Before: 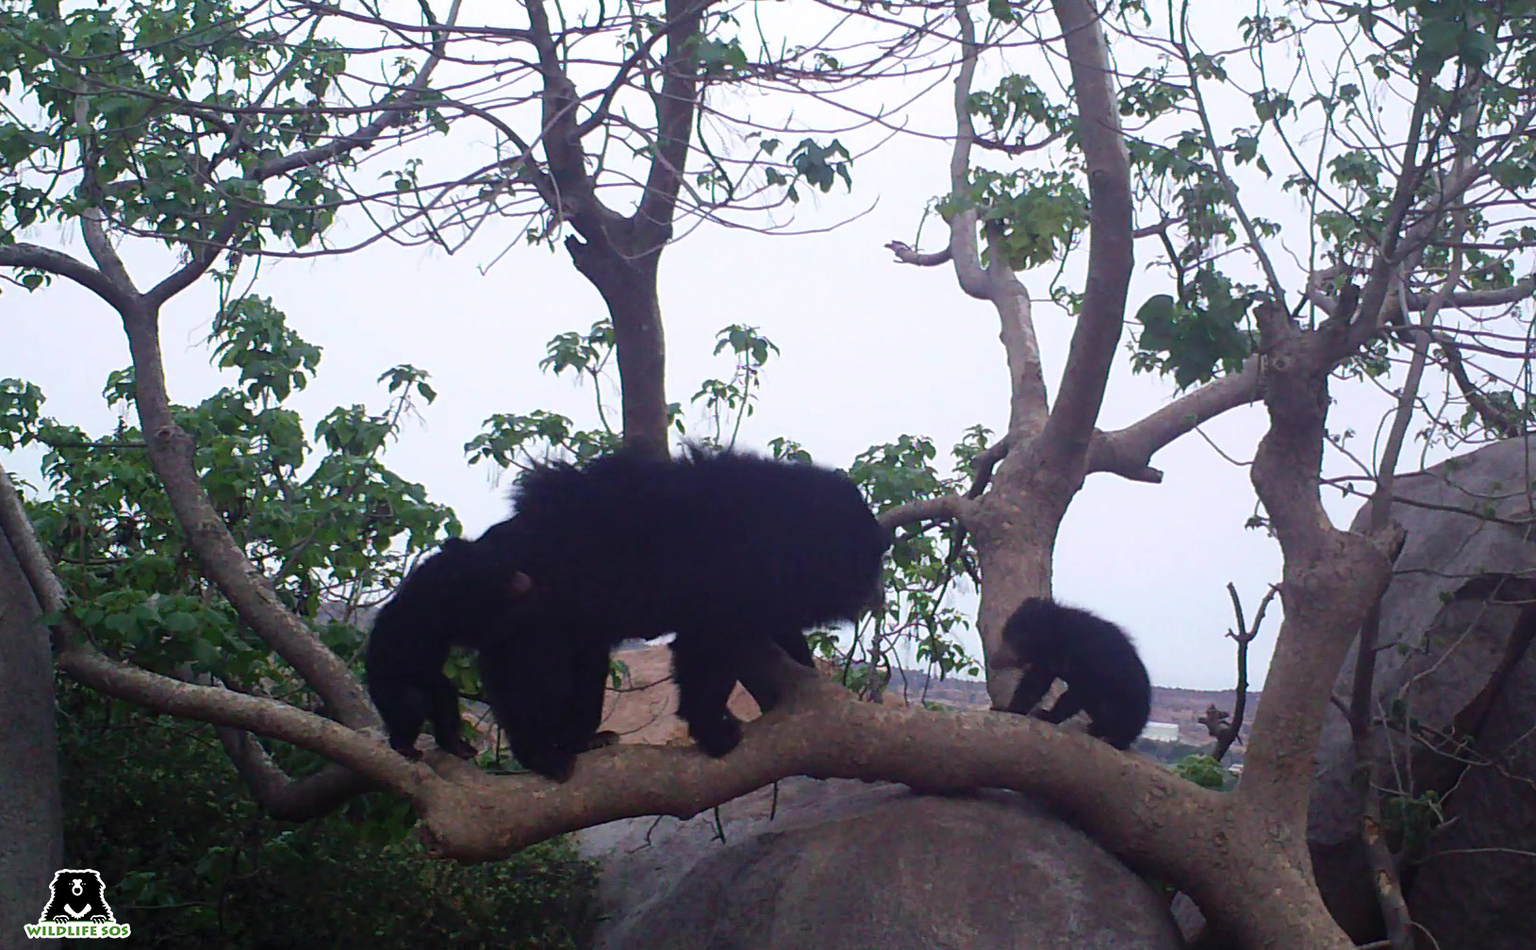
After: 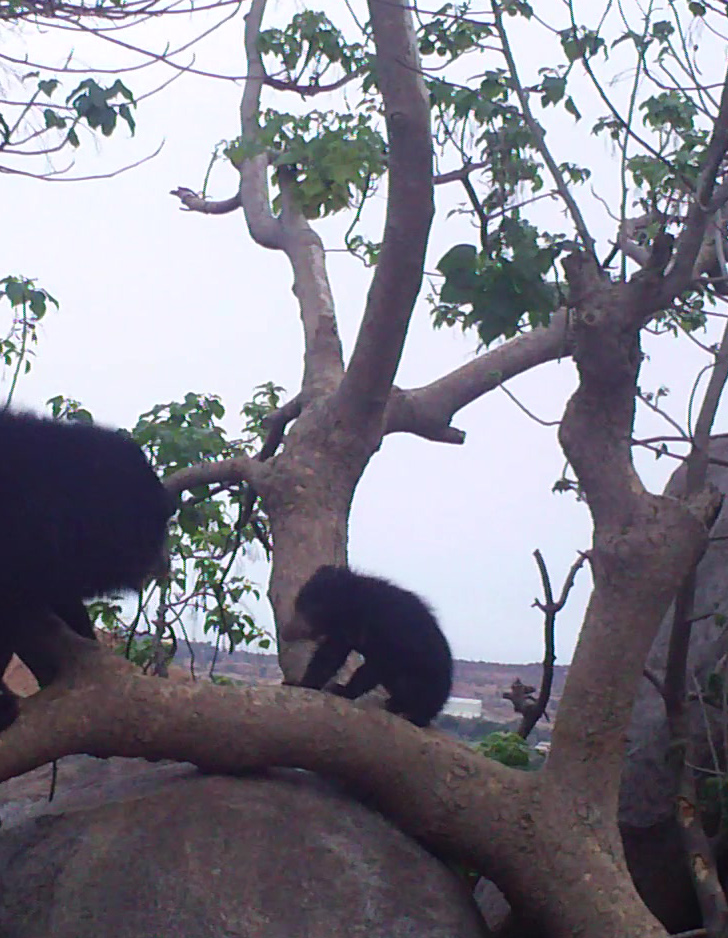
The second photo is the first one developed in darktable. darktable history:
crop: left 47.191%, top 6.849%, right 8.09%
